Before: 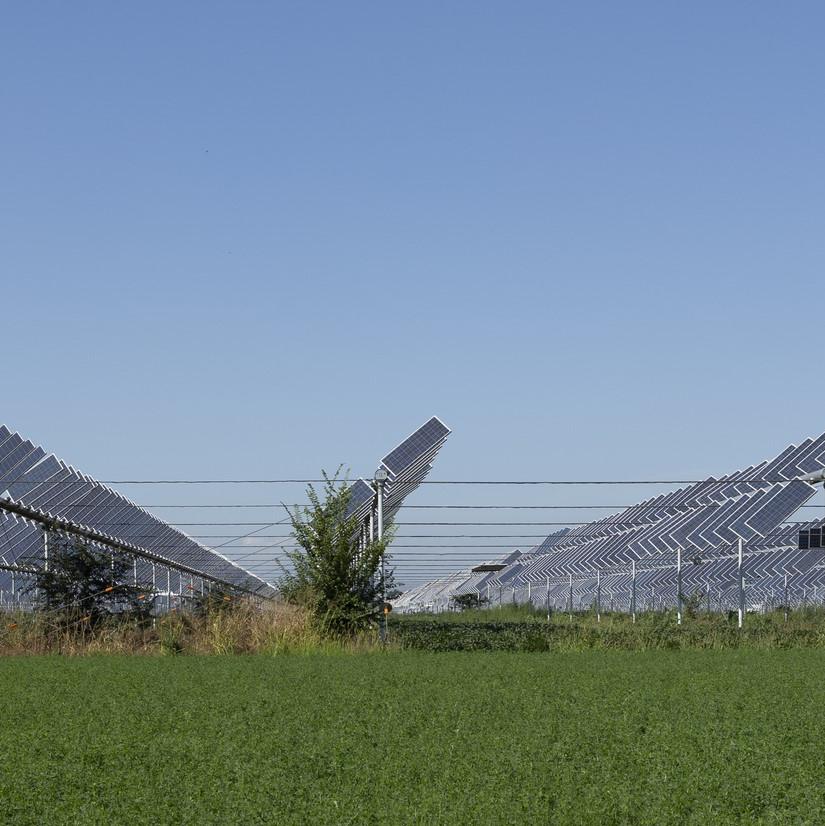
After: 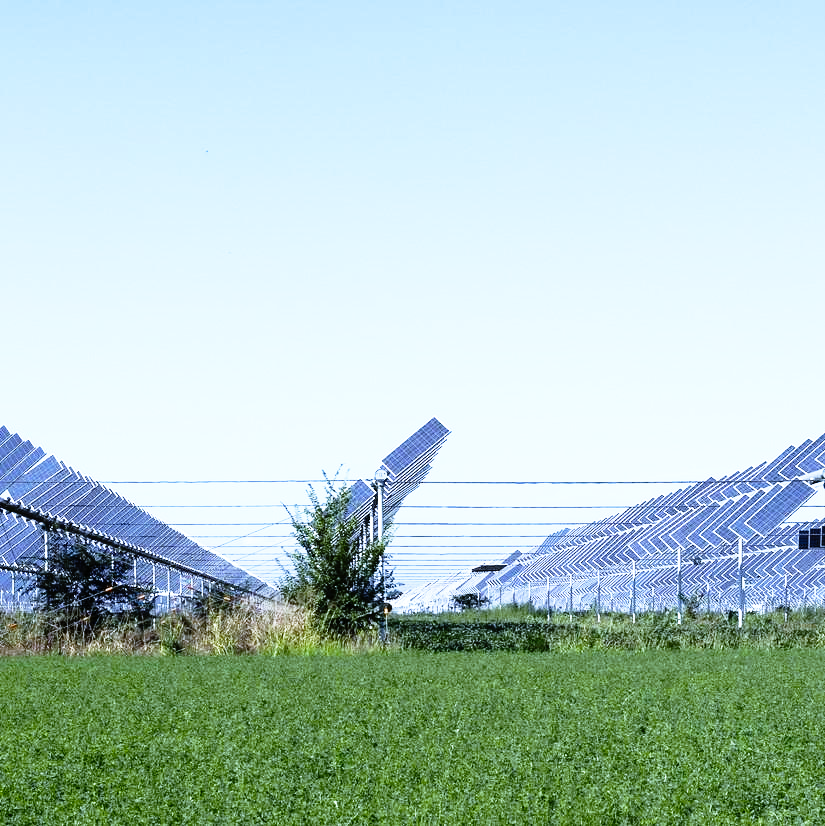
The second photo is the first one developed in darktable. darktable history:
tone equalizer: -8 EV -0.75 EV, -7 EV -0.7 EV, -6 EV -0.6 EV, -5 EV -0.4 EV, -3 EV 0.4 EV, -2 EV 0.6 EV, -1 EV 0.7 EV, +0 EV 0.75 EV, edges refinement/feathering 500, mask exposure compensation -1.57 EV, preserve details no
color balance rgb: shadows fall-off 101%, linear chroma grading › mid-tones 7.63%, perceptual saturation grading › mid-tones 11.68%, mask middle-gray fulcrum 22.45%, global vibrance 10.11%, saturation formula JzAzBz (2021)
white balance: red 0.871, blue 1.249
base curve: curves: ch0 [(0, 0) (0.012, 0.01) (0.073, 0.168) (0.31, 0.711) (0.645, 0.957) (1, 1)], preserve colors none
